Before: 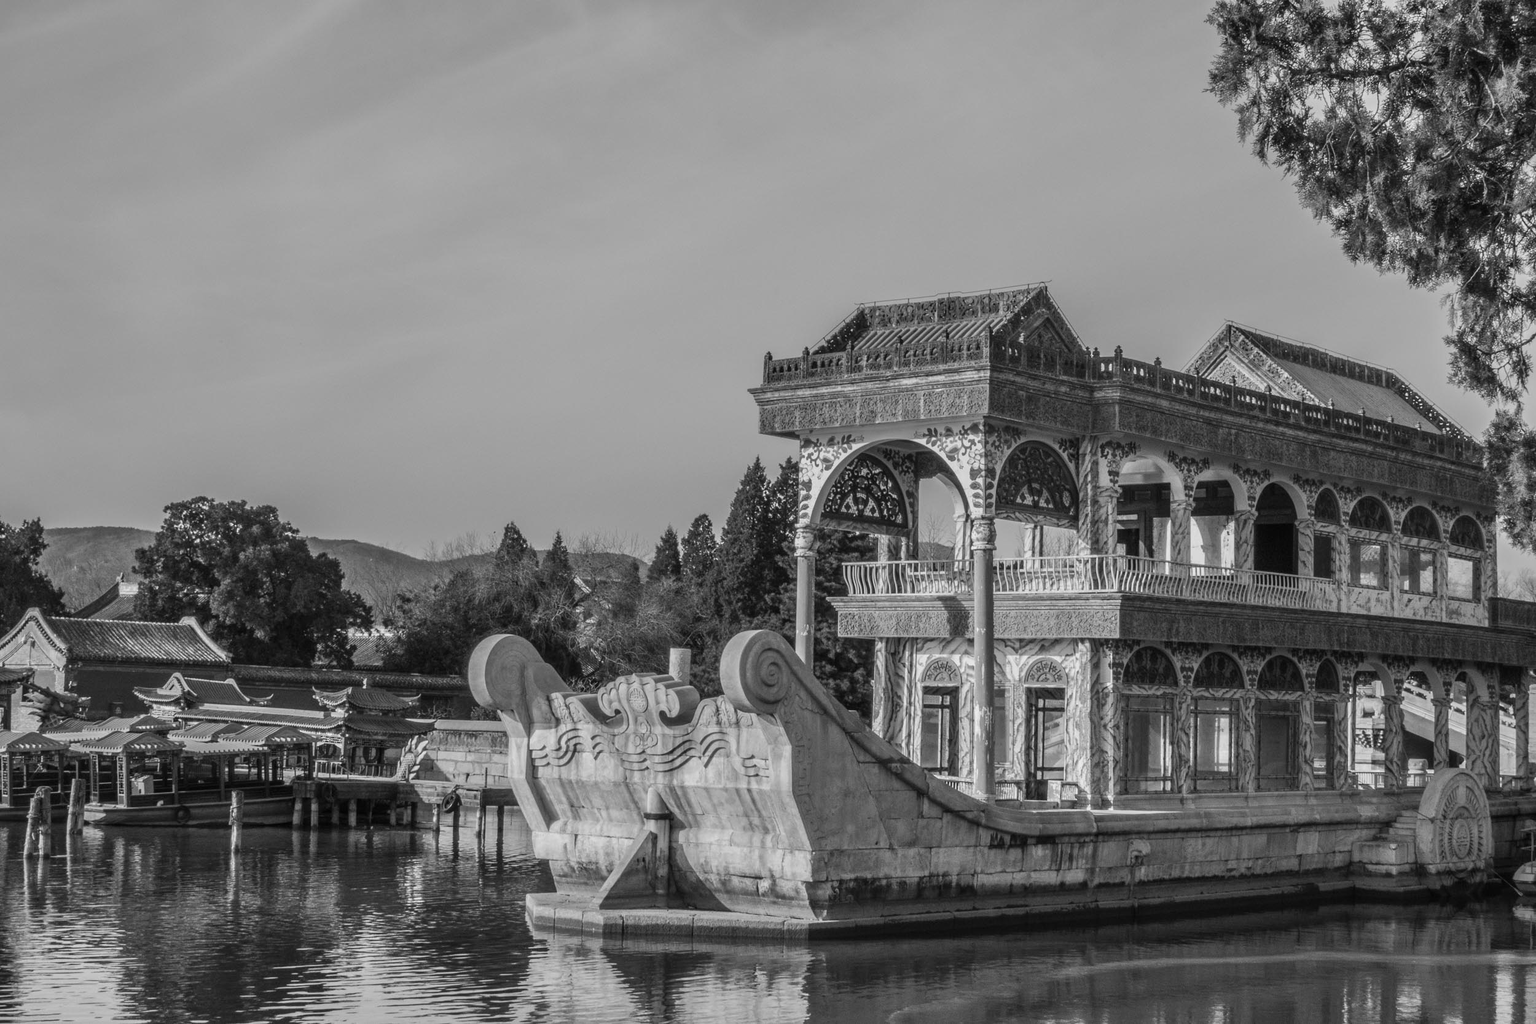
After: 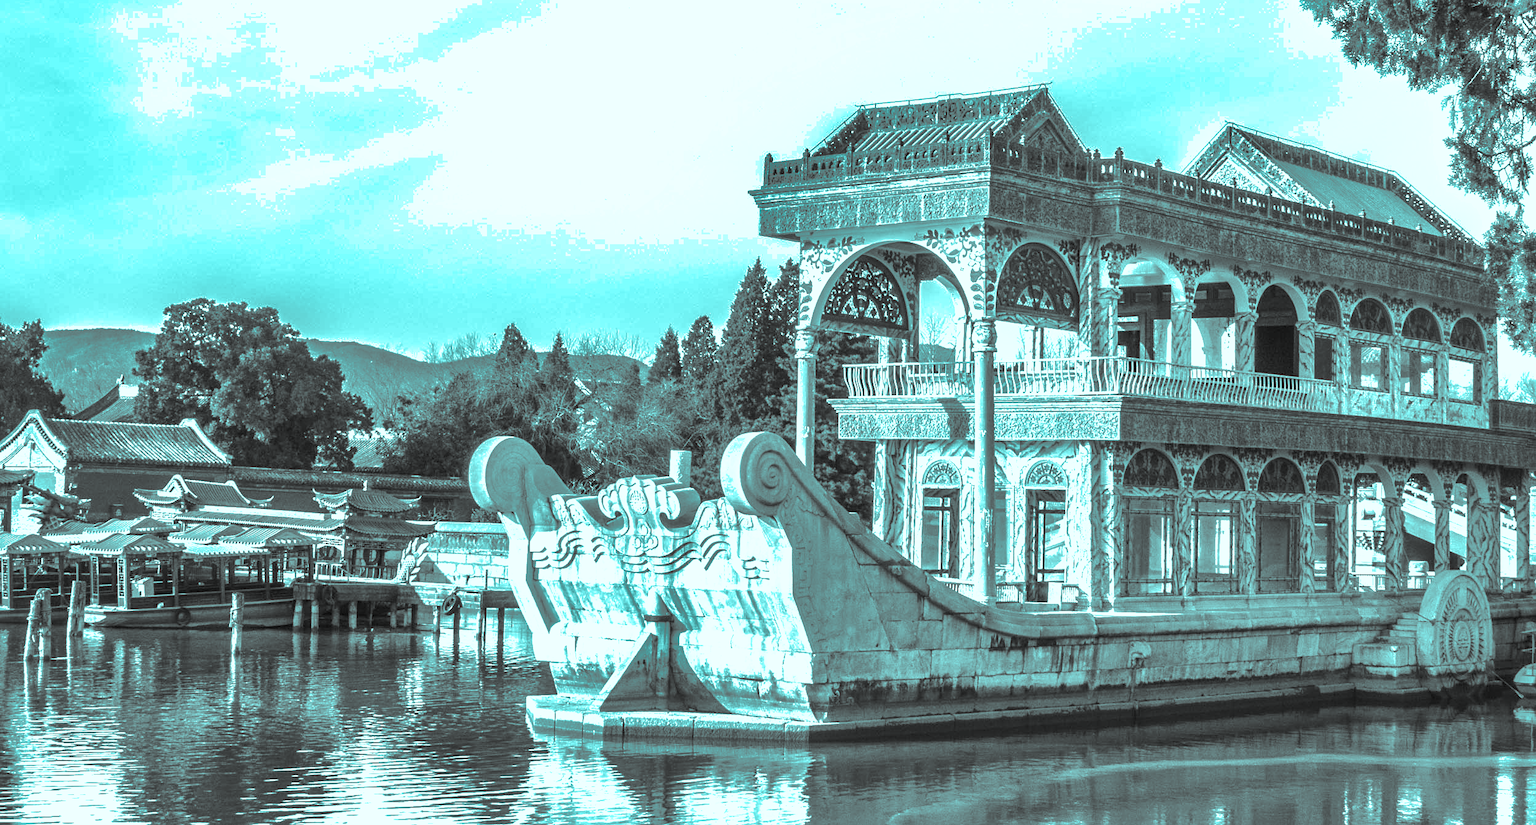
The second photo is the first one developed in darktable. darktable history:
velvia: strength 31.92%, mid-tones bias 0.202
exposure: black level correction 0, exposure 1.44 EV, compensate highlight preservation false
crop and rotate: top 19.436%
sharpen: amount 0.205
color balance rgb: power › hue 315.15°, highlights gain › chroma 4.075%, highlights gain › hue 202.2°, perceptual saturation grading › global saturation 29.992%, global vibrance 11.201%
shadows and highlights: shadows 39.44, highlights -59.91
